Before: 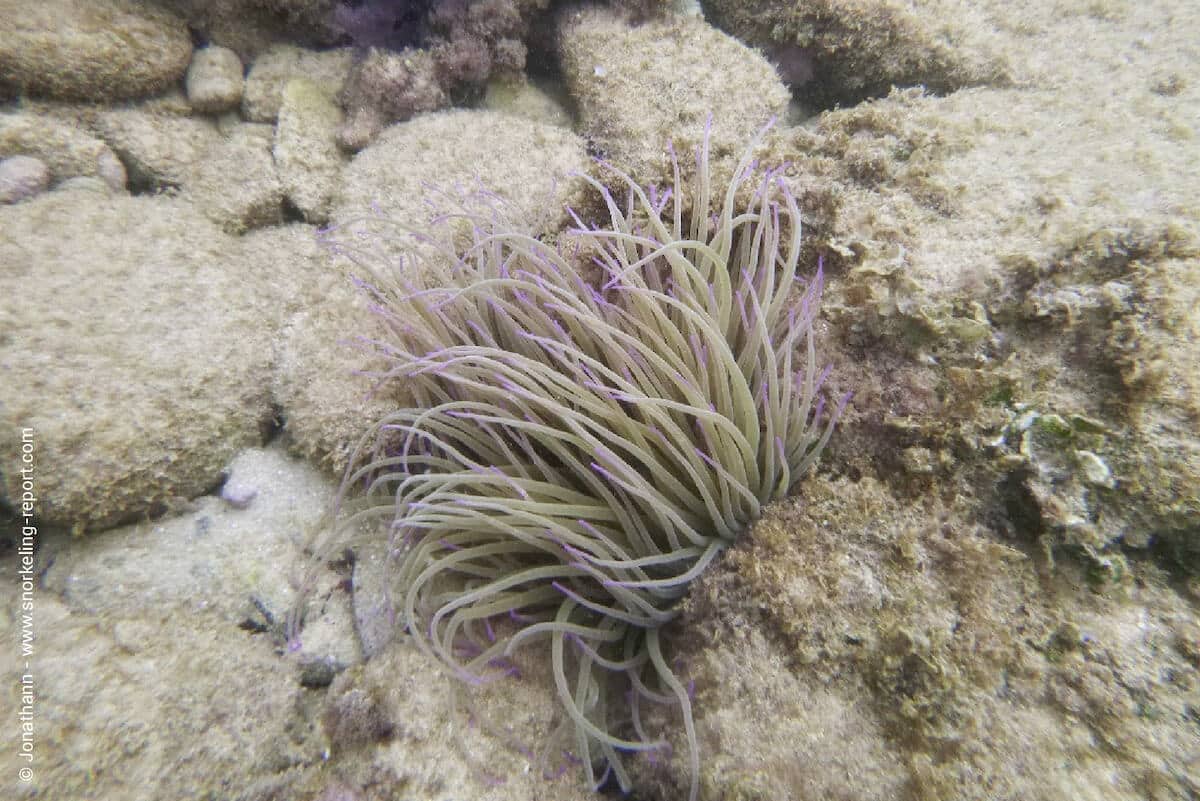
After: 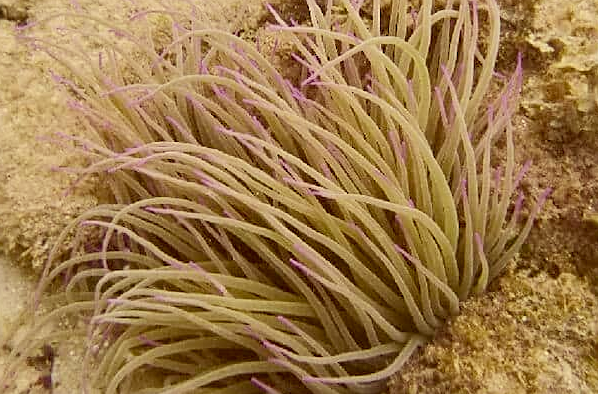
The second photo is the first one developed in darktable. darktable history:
haze removal: compatibility mode true, adaptive false
color correction: highlights a* 1.24, highlights b* 24.11, shadows a* 15.41, shadows b* 24.72
crop: left 25.091%, top 25.491%, right 25.049%, bottom 25.211%
tone equalizer: -8 EV -0.001 EV, -7 EV 0.004 EV, -6 EV -0.027 EV, -5 EV 0.017 EV, -4 EV -0.023 EV, -3 EV 0.026 EV, -2 EV -0.055 EV, -1 EV -0.307 EV, +0 EV -0.561 EV, edges refinement/feathering 500, mask exposure compensation -1.57 EV, preserve details no
sharpen: on, module defaults
